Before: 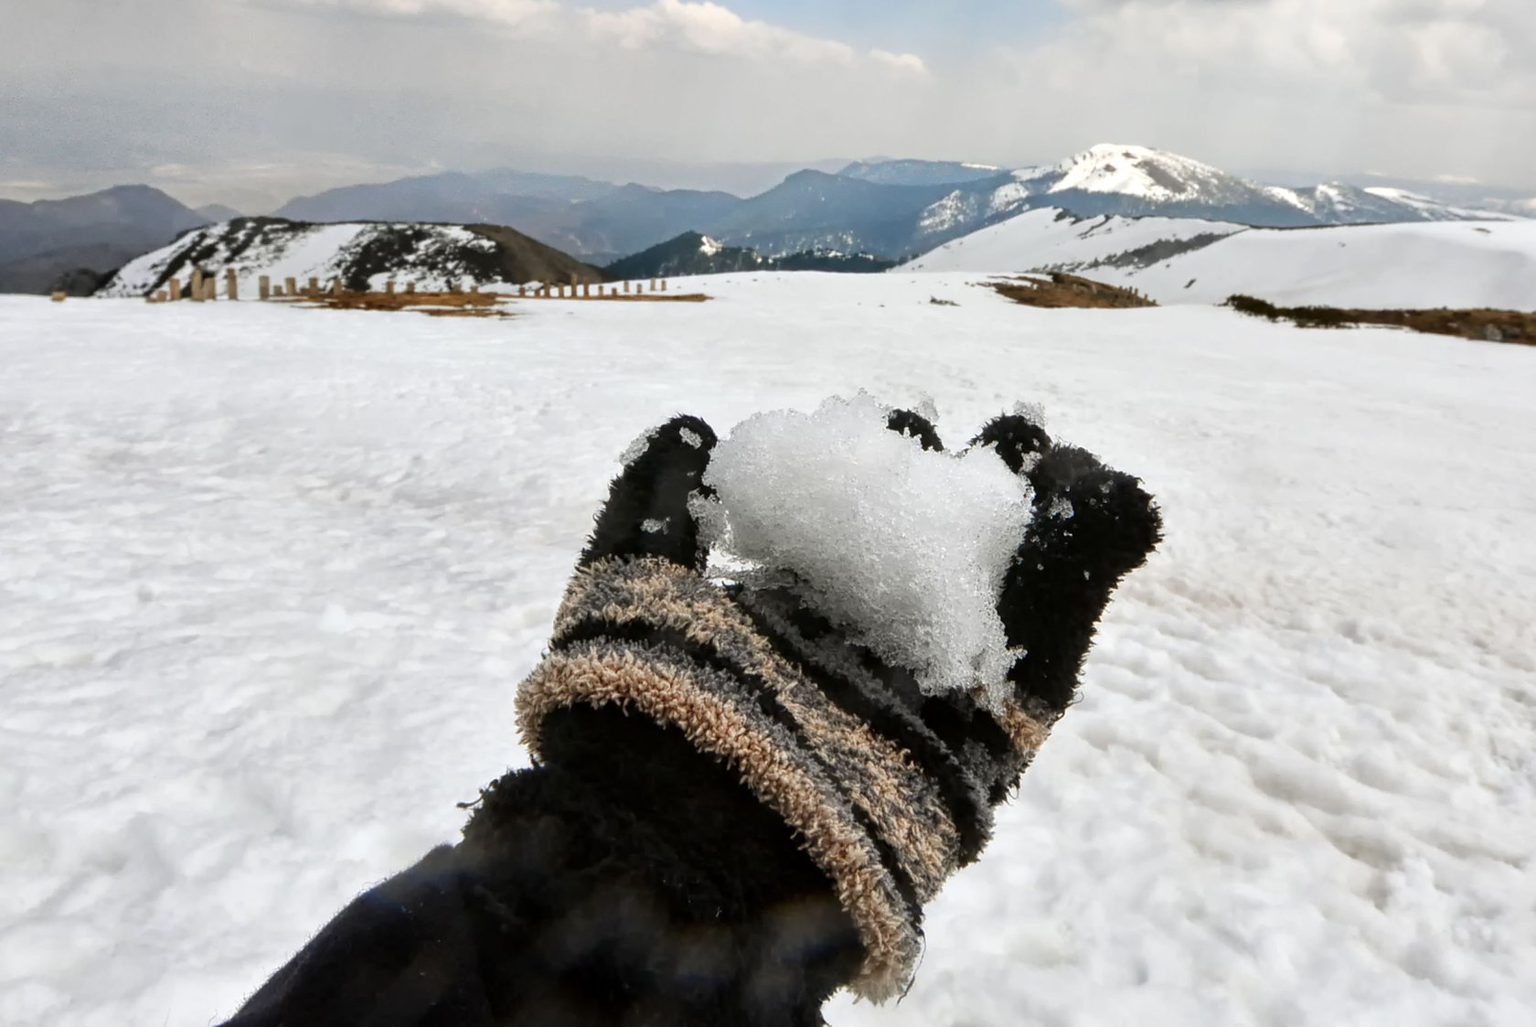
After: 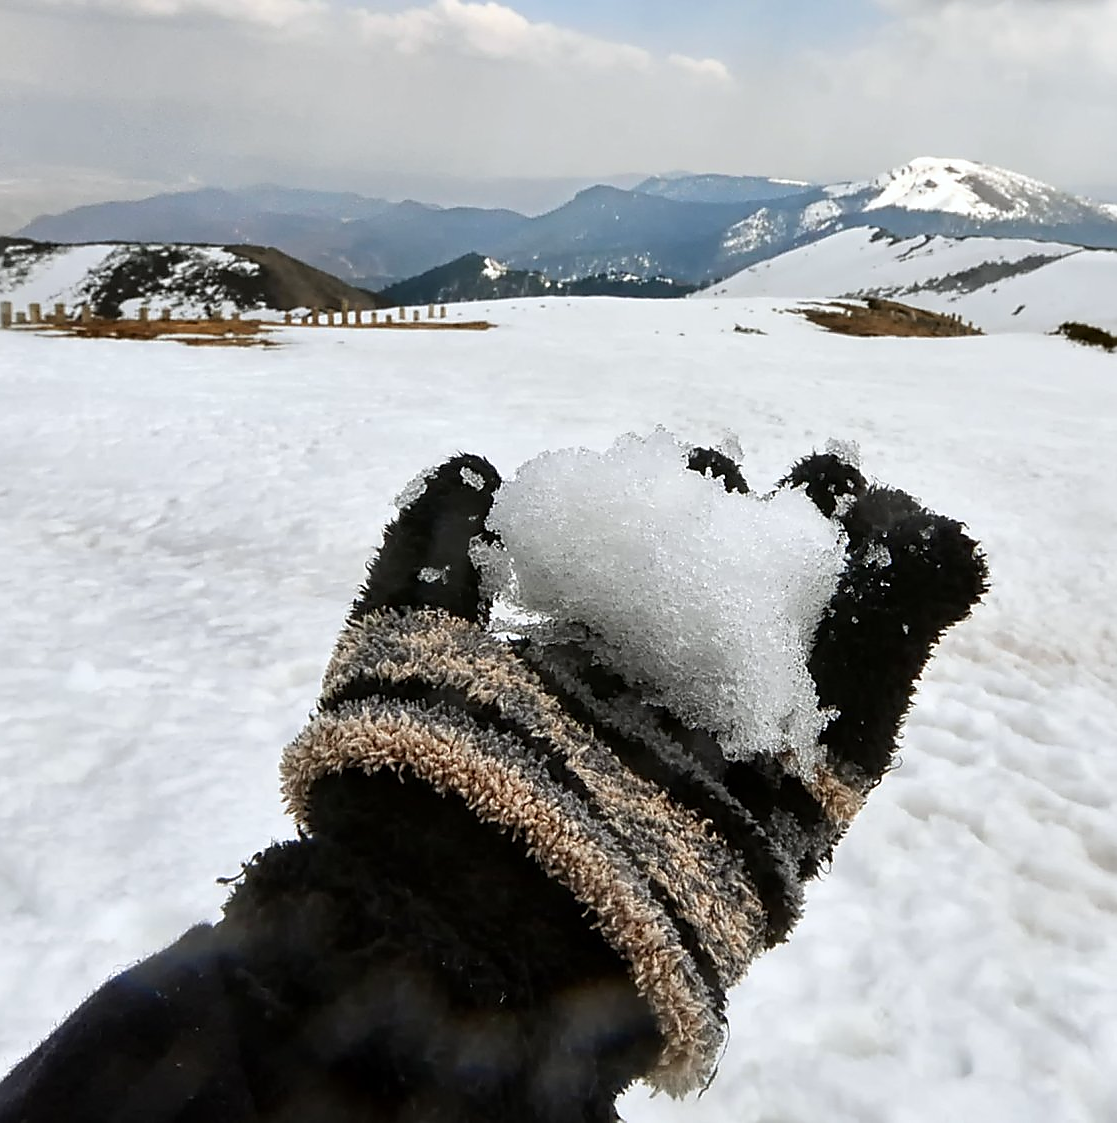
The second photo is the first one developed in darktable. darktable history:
crop: left 16.899%, right 16.556%
white balance: red 0.988, blue 1.017
sharpen: radius 1.4, amount 1.25, threshold 0.7
